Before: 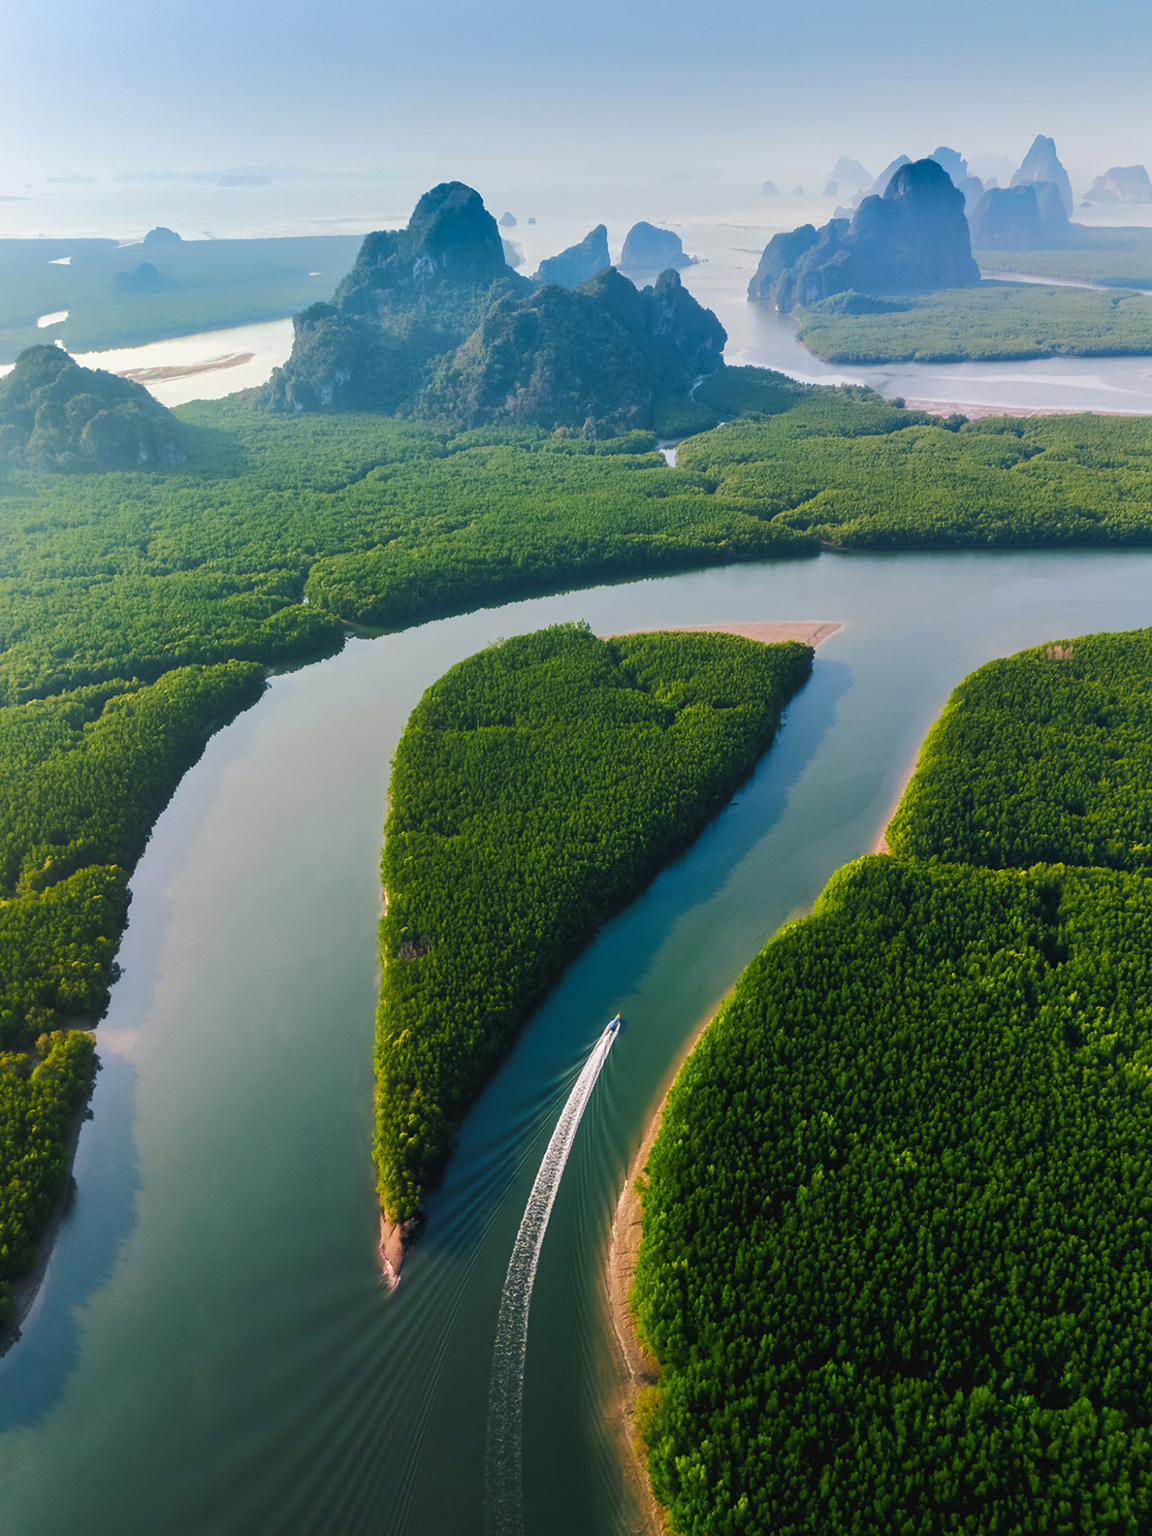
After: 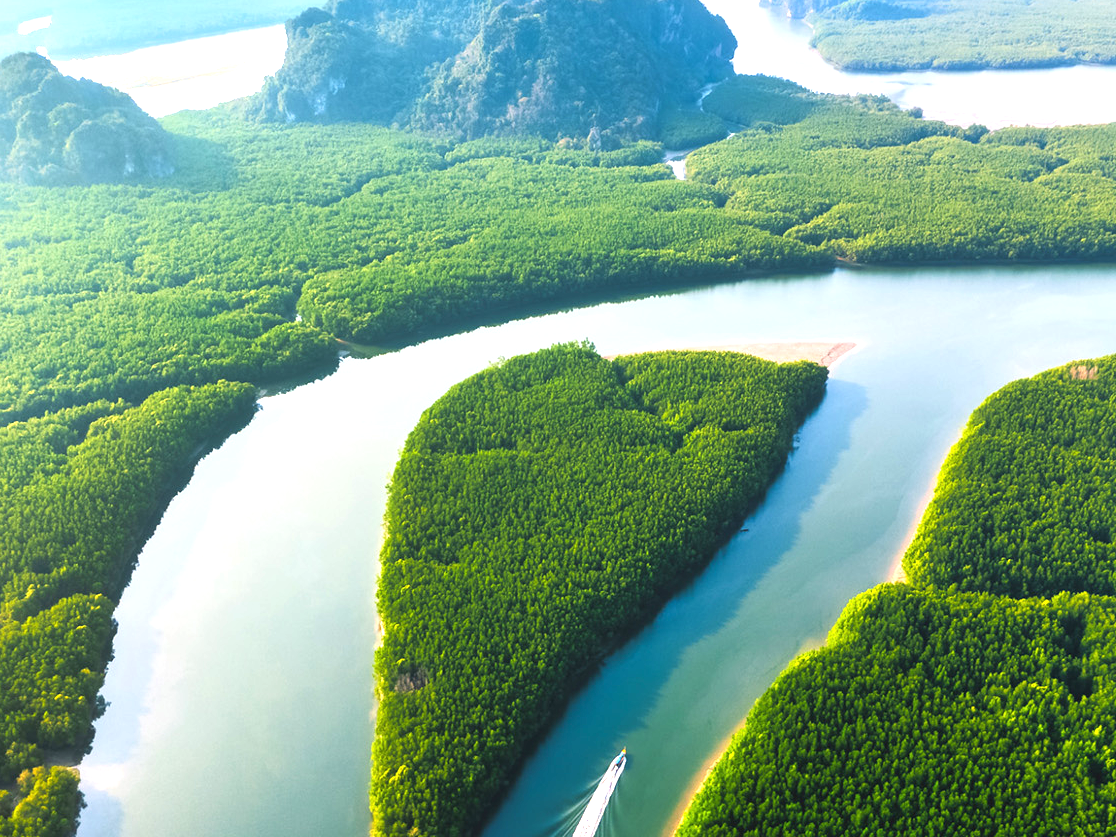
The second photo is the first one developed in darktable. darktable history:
crop: left 1.744%, top 19.225%, right 5.069%, bottom 28.357%
exposure: black level correction 0, exposure 1.3 EV, compensate exposure bias true, compensate highlight preservation false
